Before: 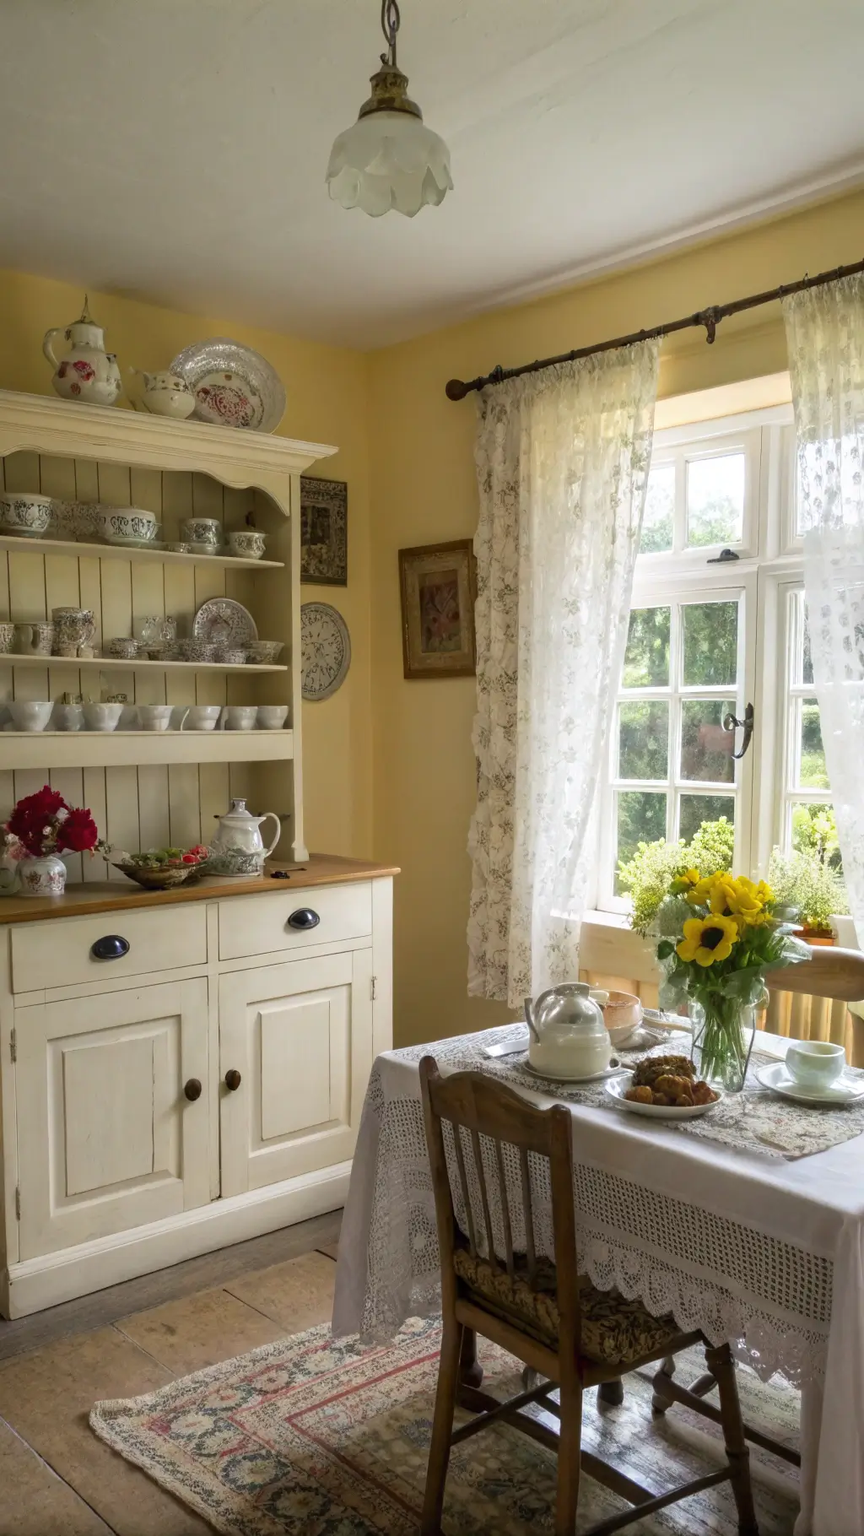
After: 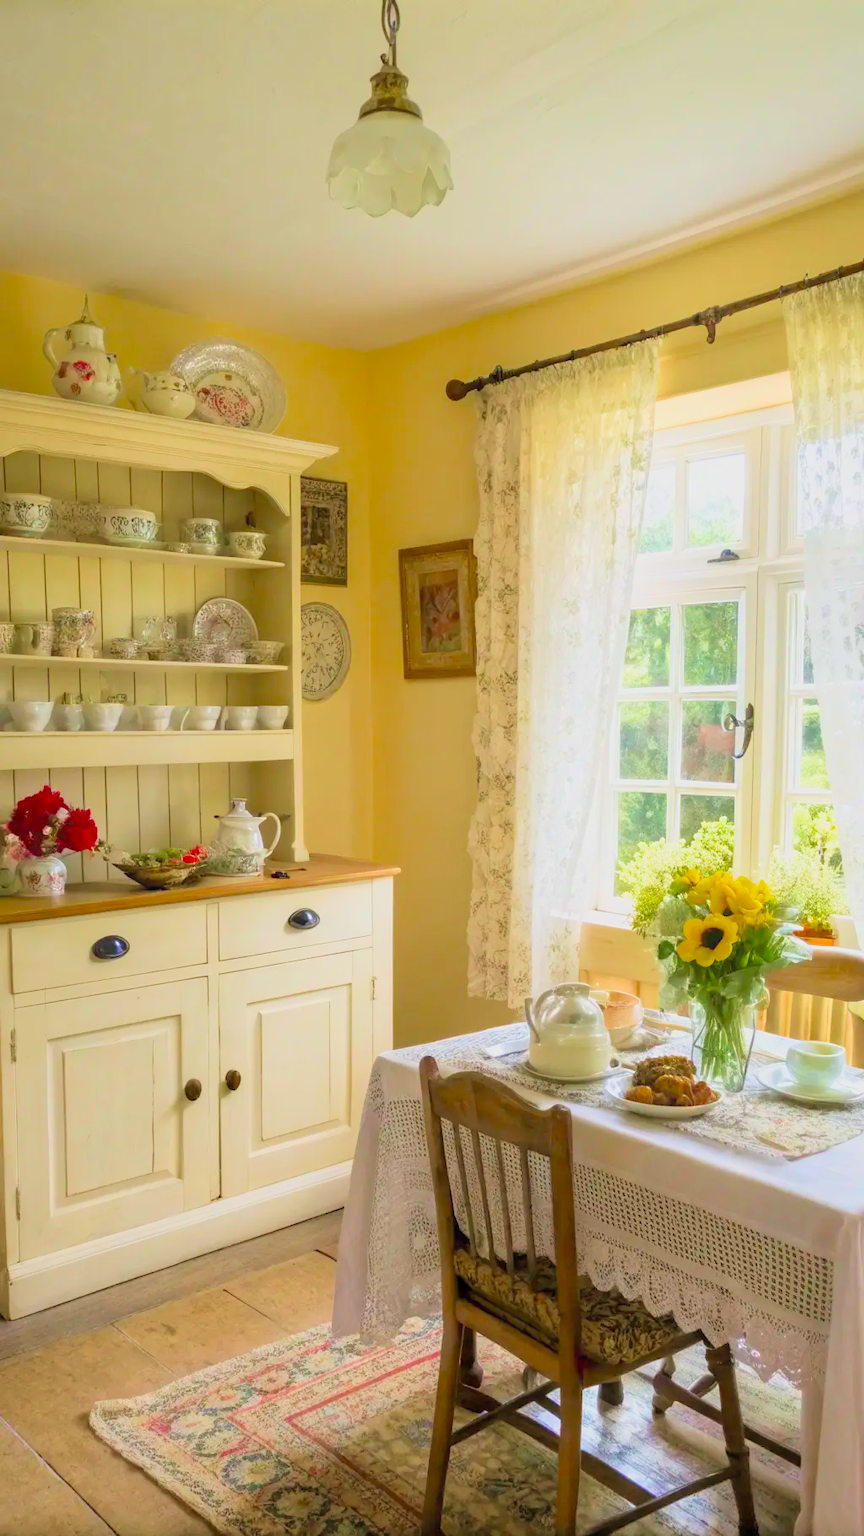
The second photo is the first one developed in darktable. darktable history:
white balance: emerald 1
exposure: black level correction 0, exposure 1.45 EV, compensate exposure bias true, compensate highlight preservation false
velvia: strength 45%
filmic rgb: black relative exposure -7.75 EV, white relative exposure 4.4 EV, threshold 3 EV, target black luminance 0%, hardness 3.76, latitude 50.51%, contrast 1.074, highlights saturation mix 10%, shadows ↔ highlights balance -0.22%, color science v4 (2020), enable highlight reconstruction true
color balance rgb: contrast -30%
